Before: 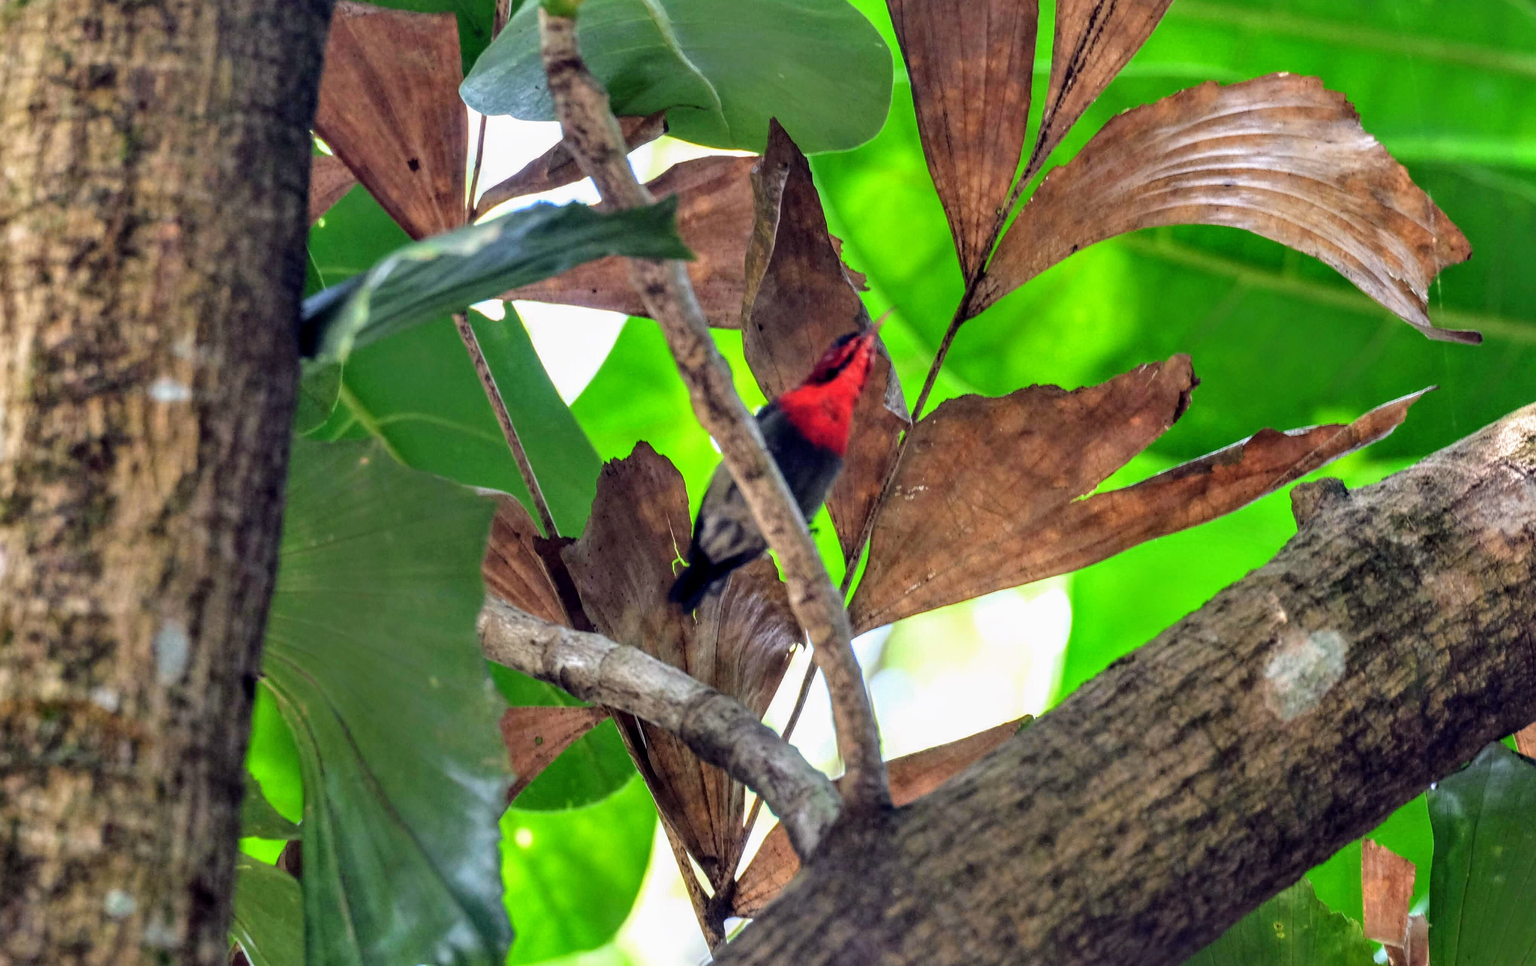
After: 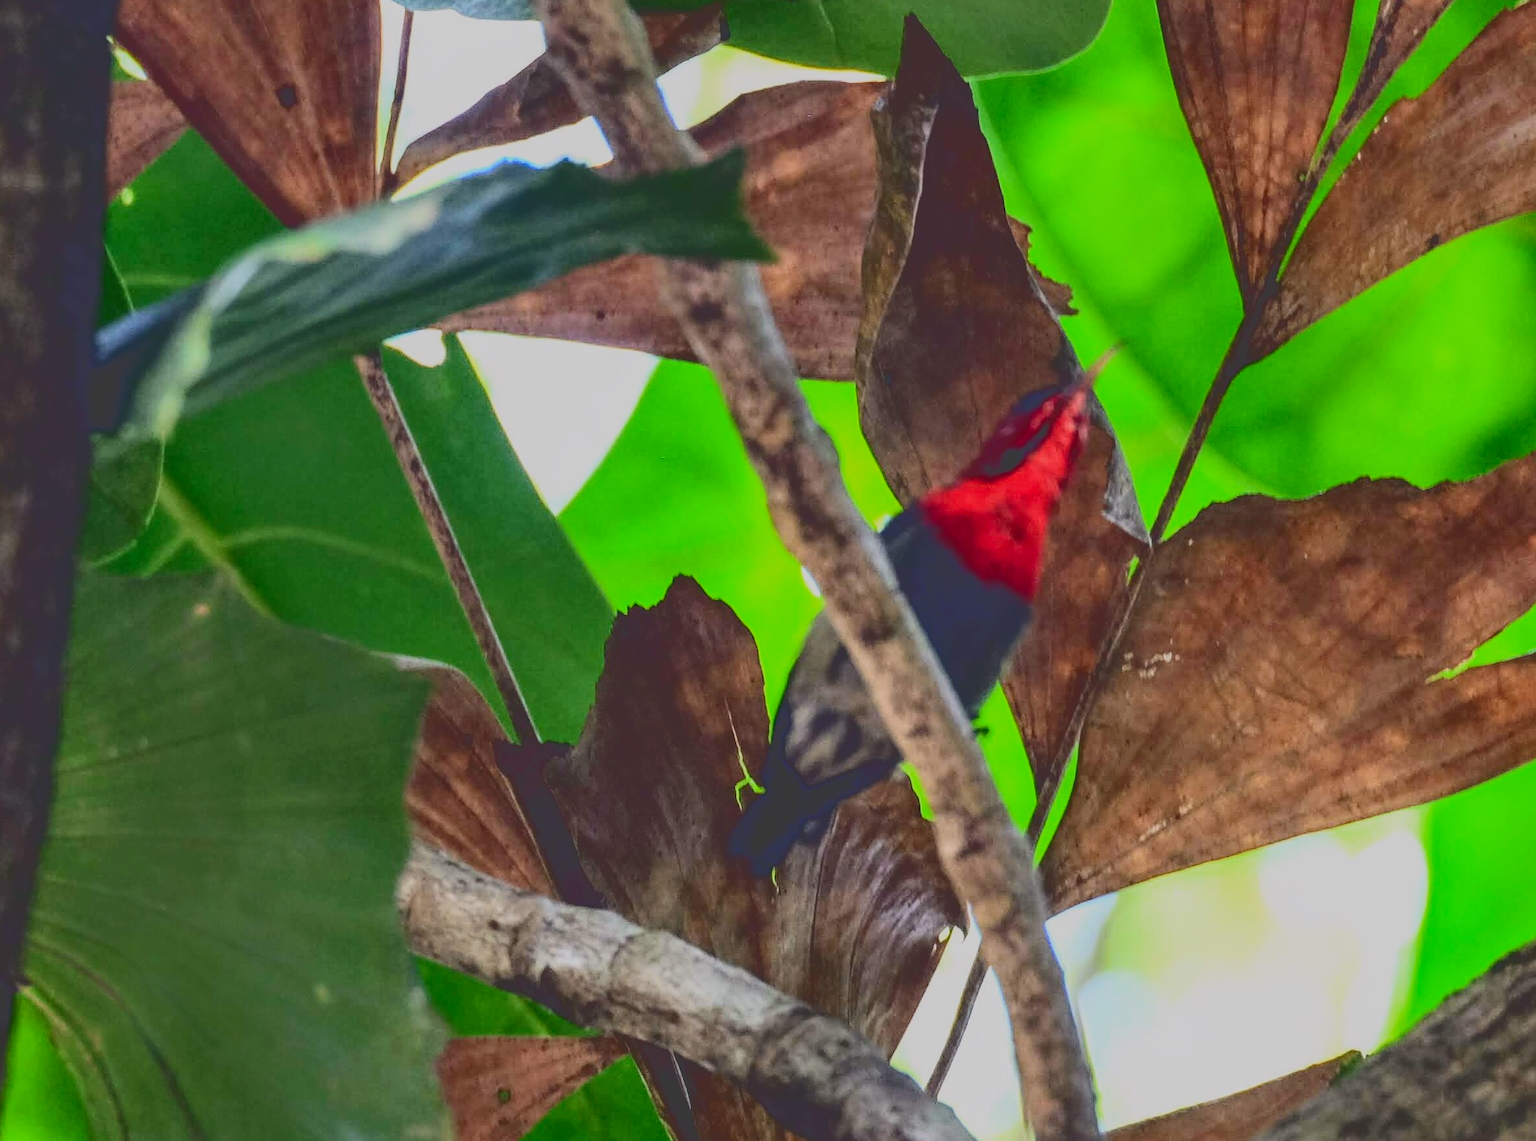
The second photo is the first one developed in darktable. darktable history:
tone curve: curves: ch0 [(0, 0.23) (0.125, 0.207) (0.245, 0.227) (0.736, 0.695) (1, 0.824)], color space Lab, independent channels, preserve colors none
crop: left 16.185%, top 11.339%, right 26.155%, bottom 20.548%
